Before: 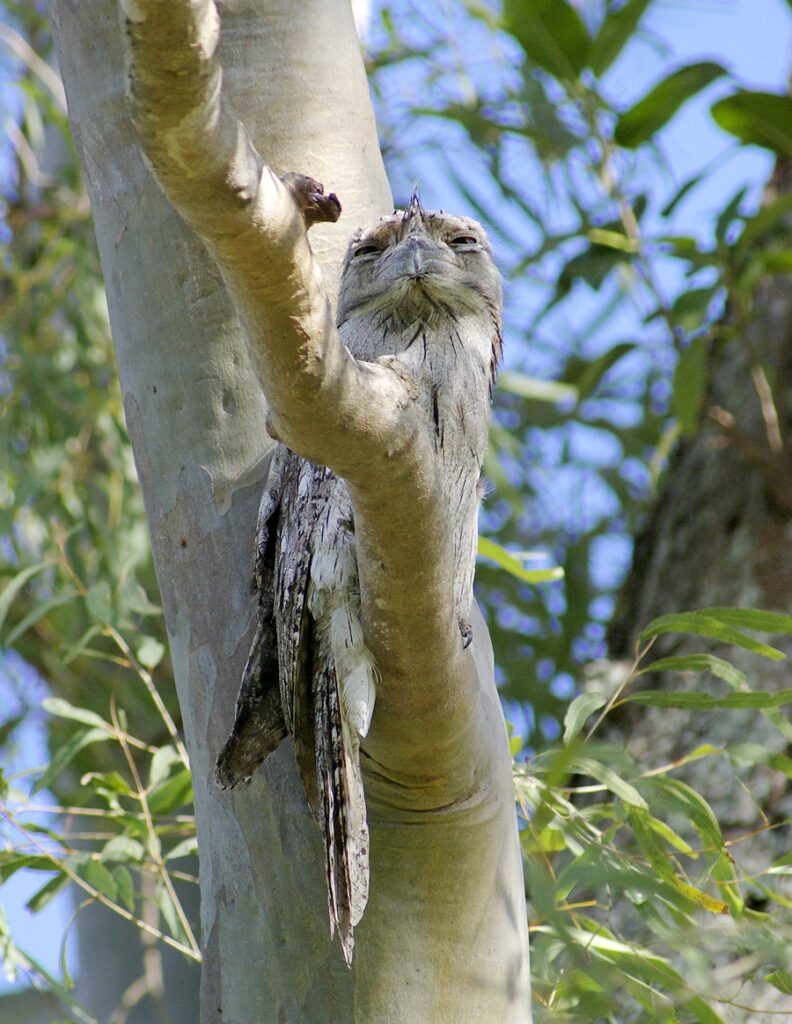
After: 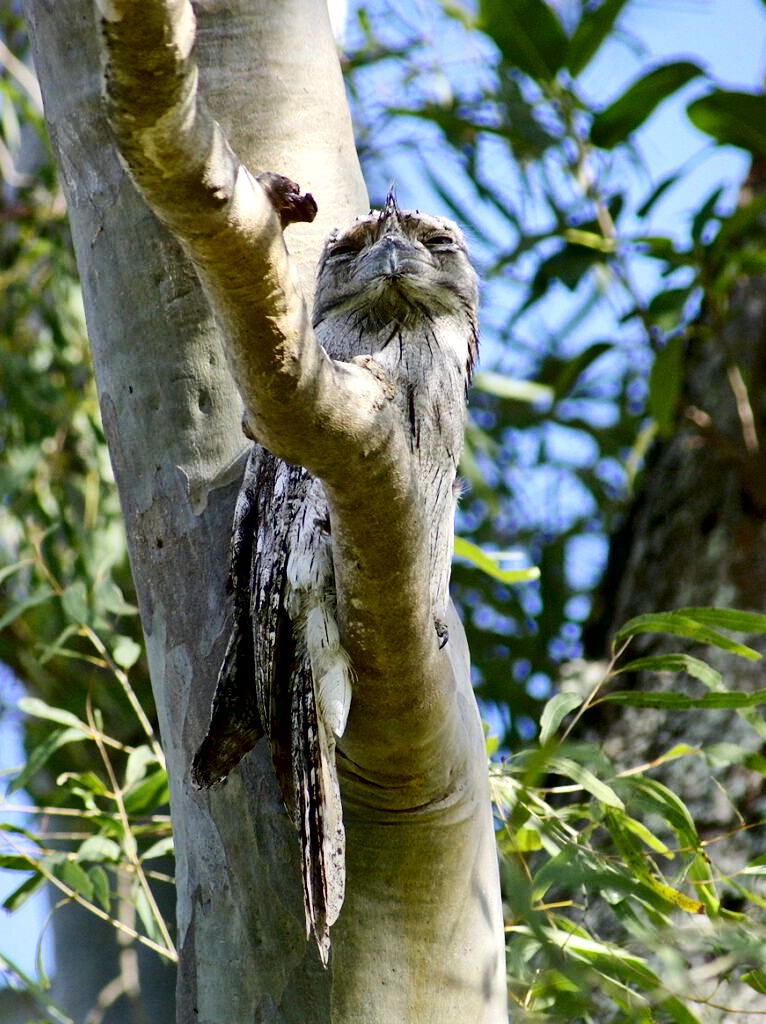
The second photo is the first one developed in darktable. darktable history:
local contrast: mode bilateral grid, contrast 20, coarseness 50, detail 179%, midtone range 0.2
crop and rotate: left 3.238%
contrast brightness saturation: contrast 0.21, brightness -0.11, saturation 0.21
